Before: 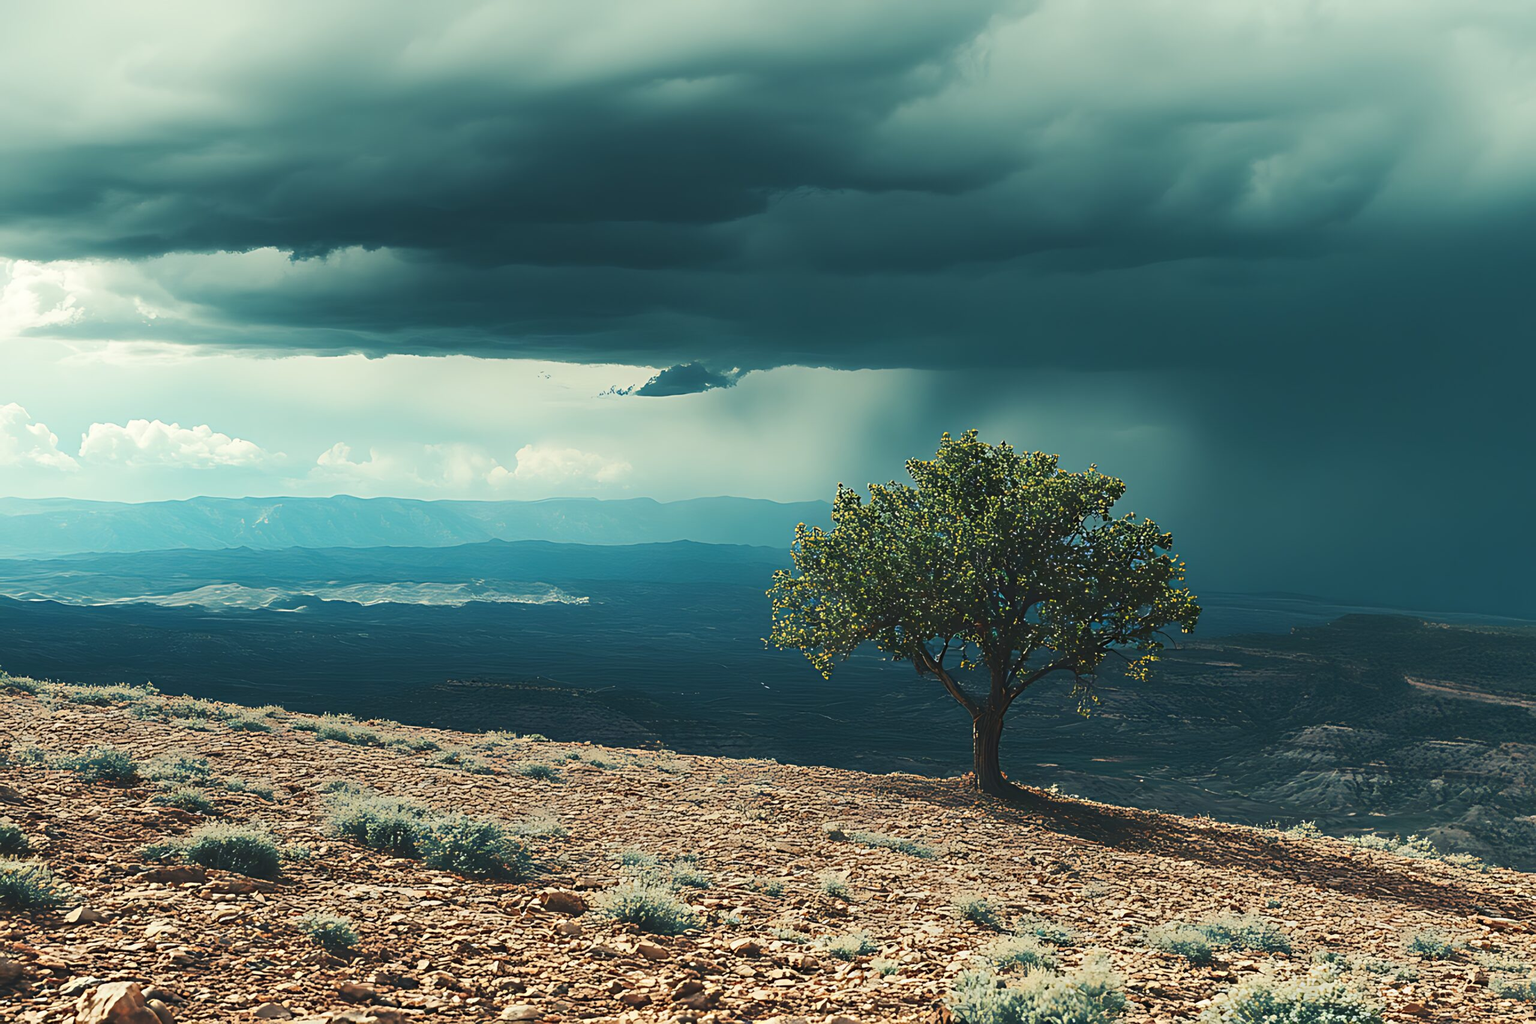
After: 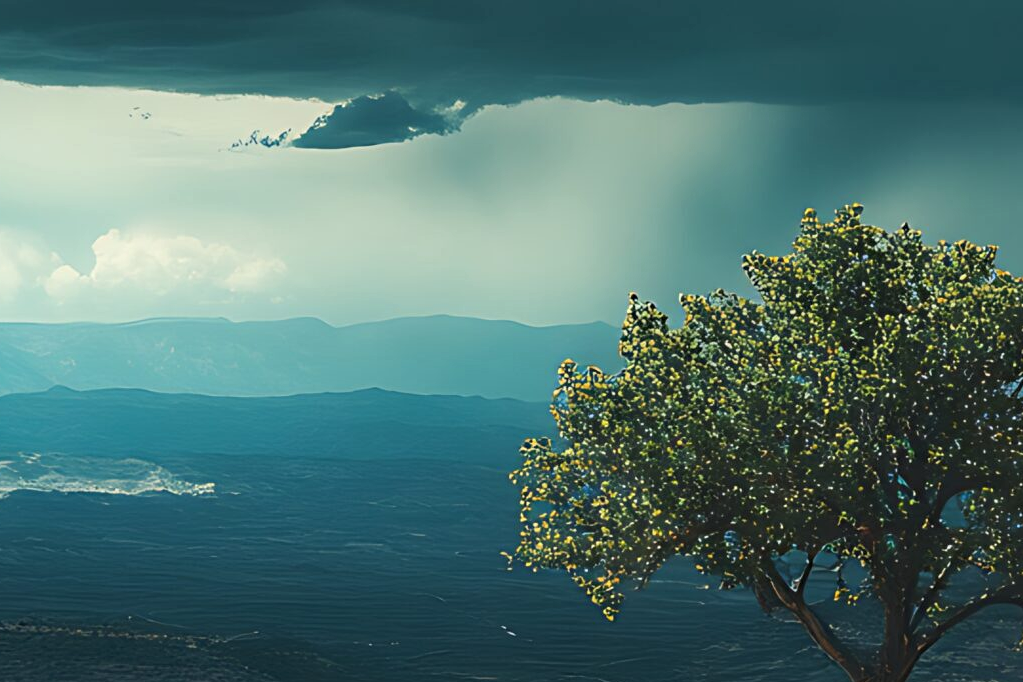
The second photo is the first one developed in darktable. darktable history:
crop: left 30%, top 30%, right 30%, bottom 30%
local contrast: highlights 100%, shadows 100%, detail 120%, midtone range 0.2
